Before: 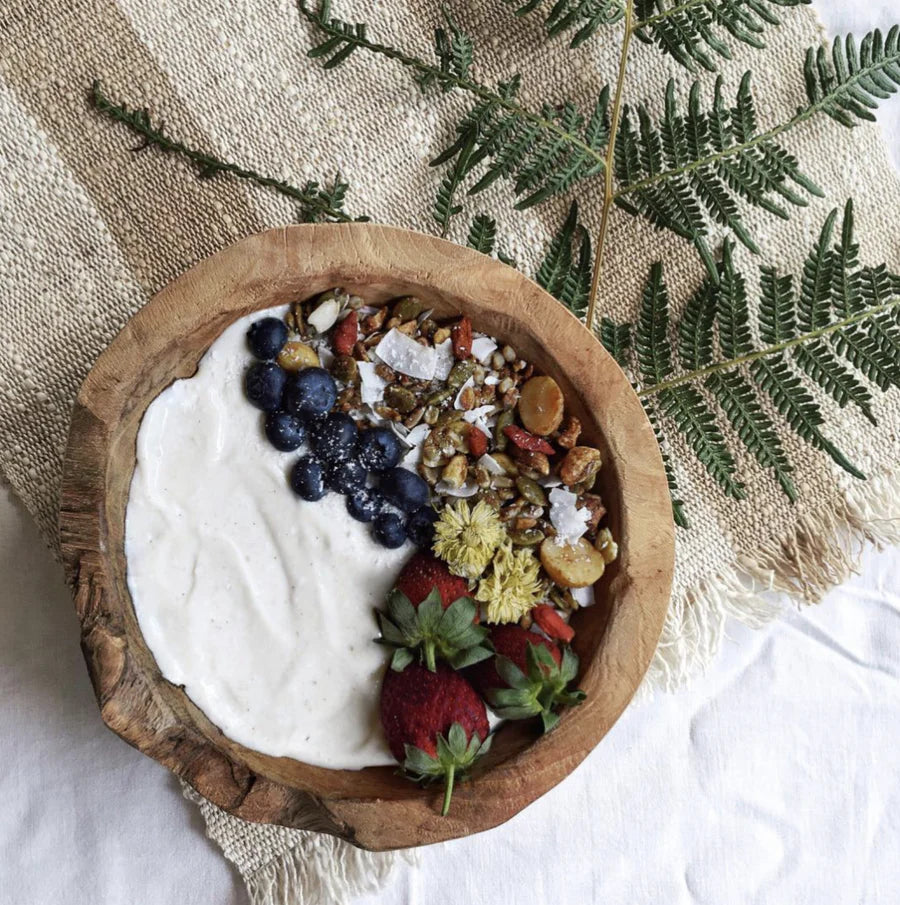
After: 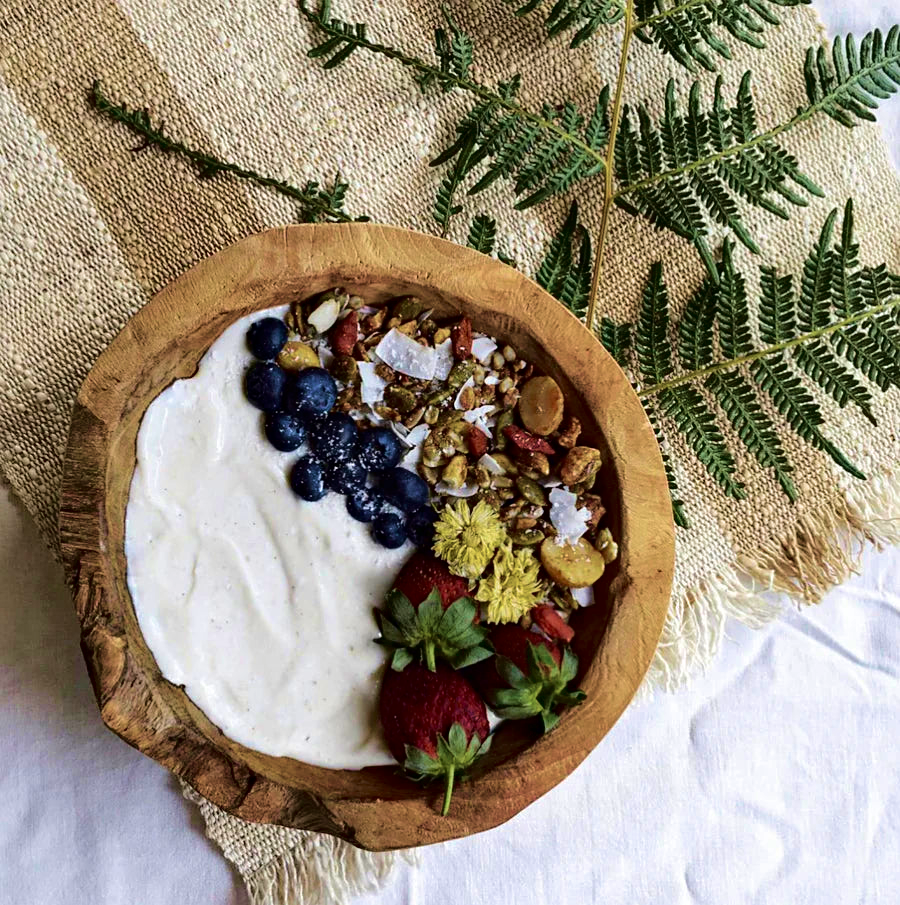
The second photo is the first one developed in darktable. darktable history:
shadows and highlights: shadows 25, highlights -25
fill light: exposure -2 EV, width 8.6
haze removal: adaptive false
sharpen: amount 0.2
velvia: strength 75%
